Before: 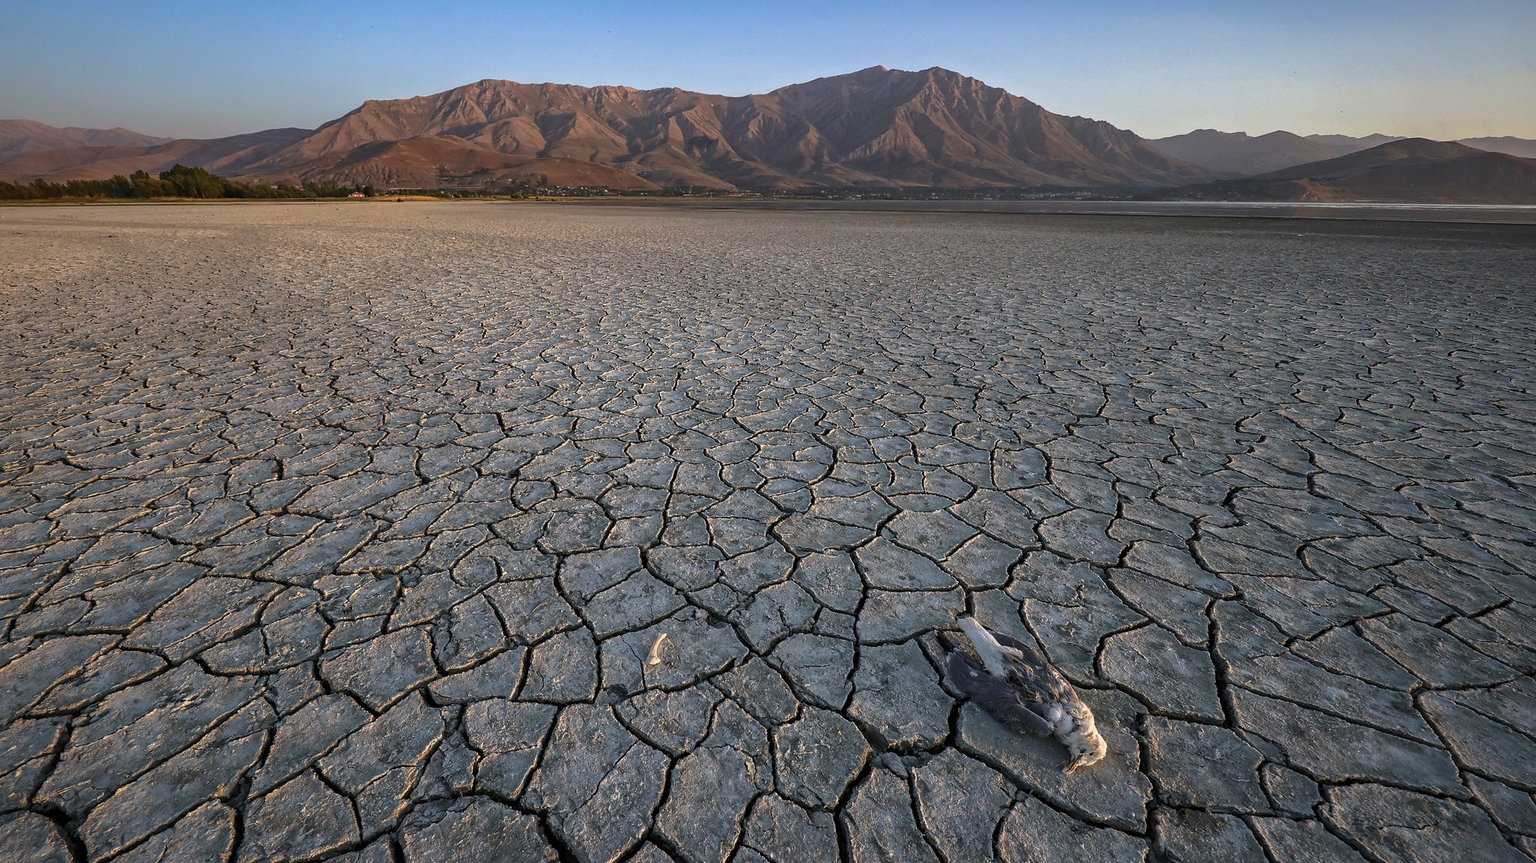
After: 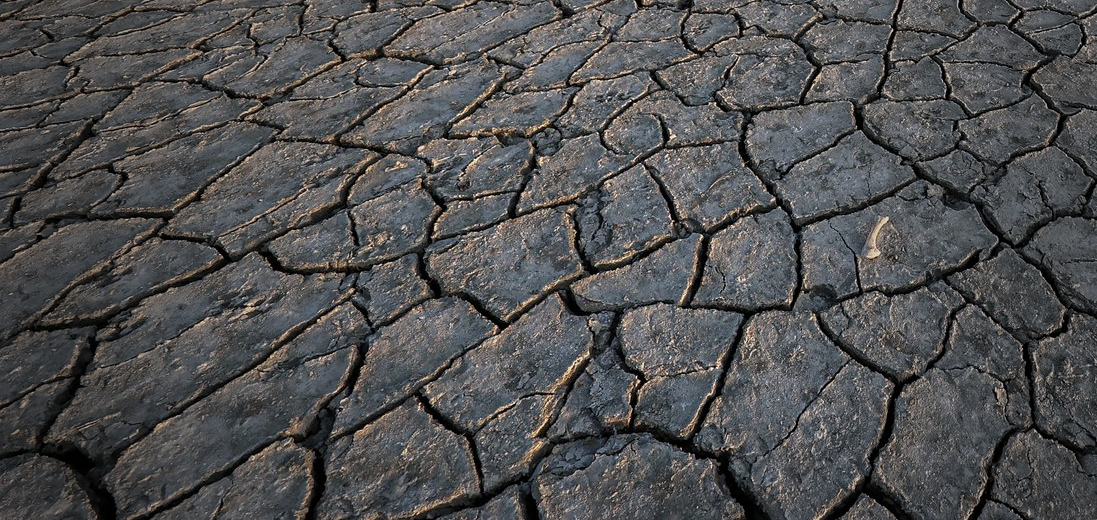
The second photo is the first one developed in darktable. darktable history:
vignetting: fall-off start 33.17%, fall-off radius 64.65%, width/height ratio 0.957
crop and rotate: top 54.574%, right 46.431%, bottom 0.213%
